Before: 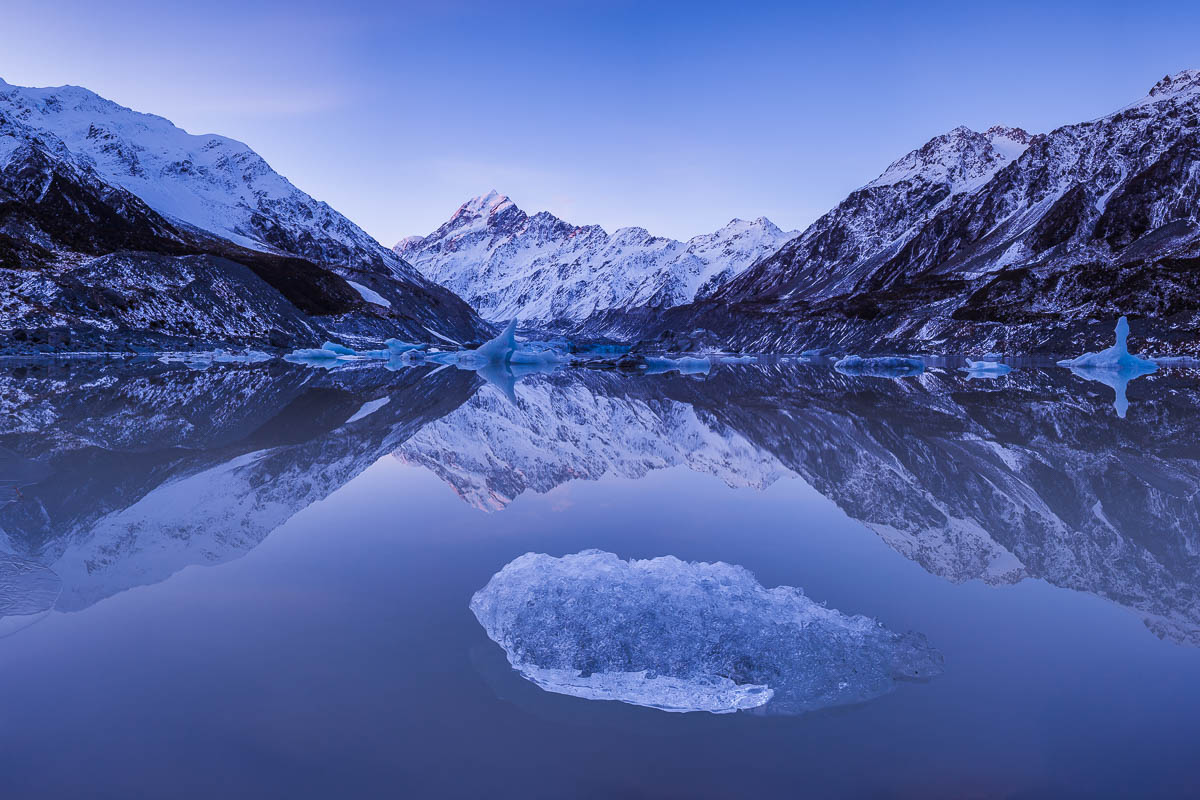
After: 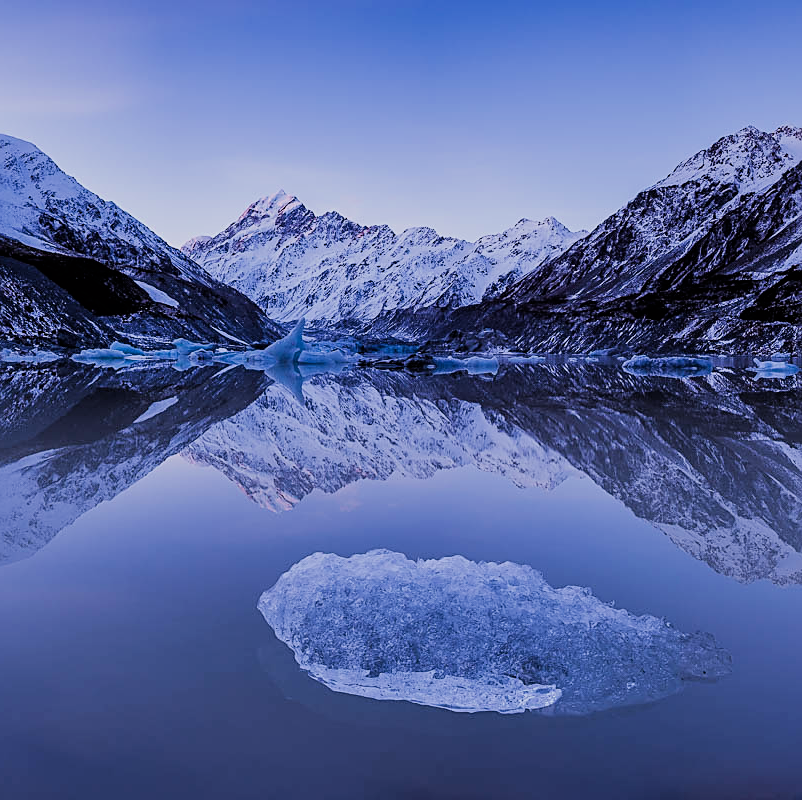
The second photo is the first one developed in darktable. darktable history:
crop and rotate: left 17.732%, right 15.423%
sharpen: on, module defaults
filmic rgb: black relative exposure -5 EV, hardness 2.88, contrast 1.2
